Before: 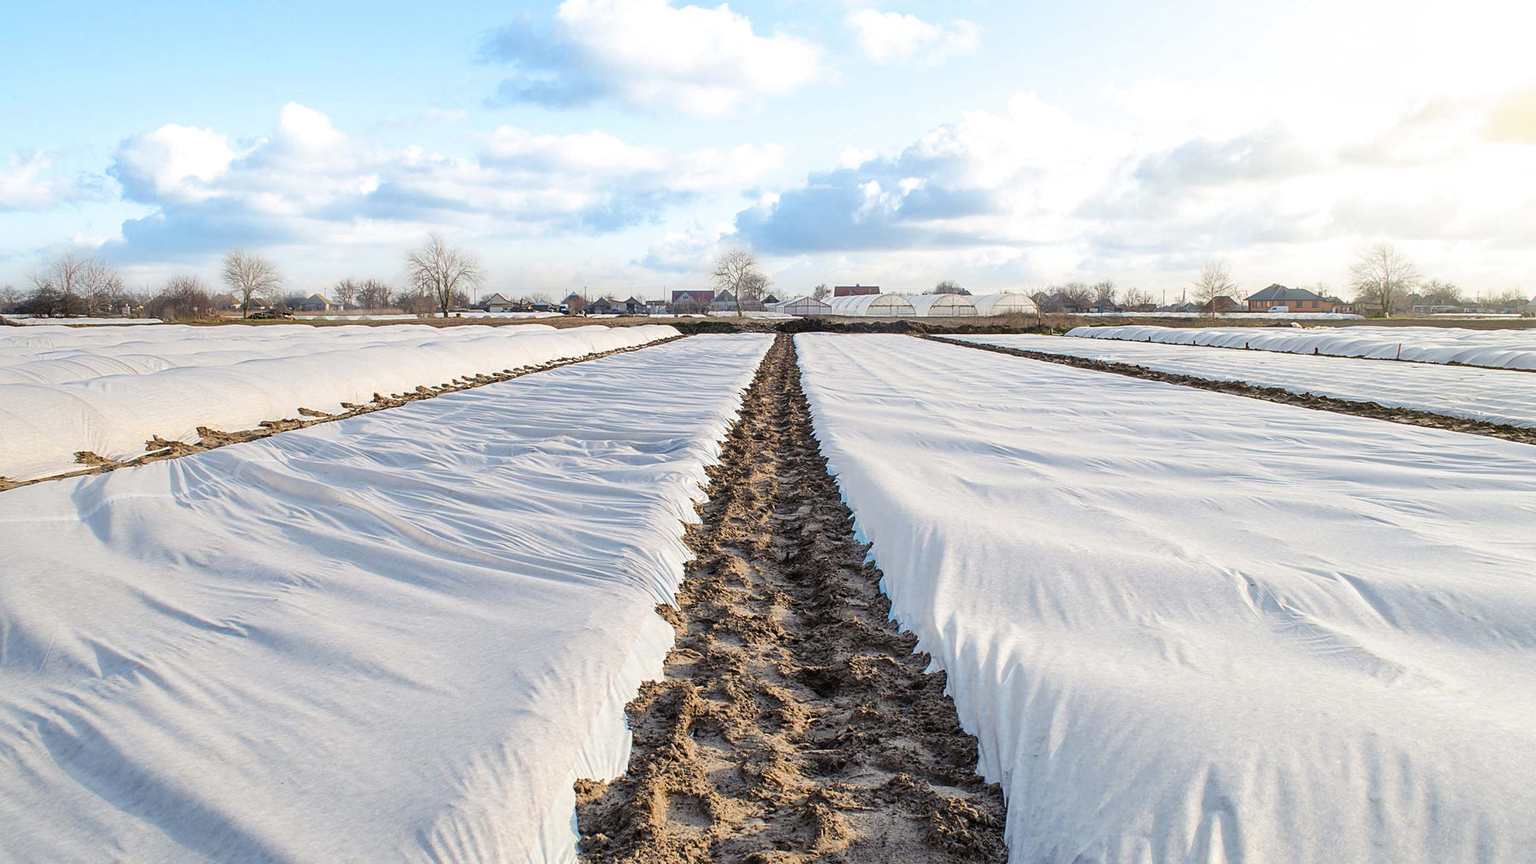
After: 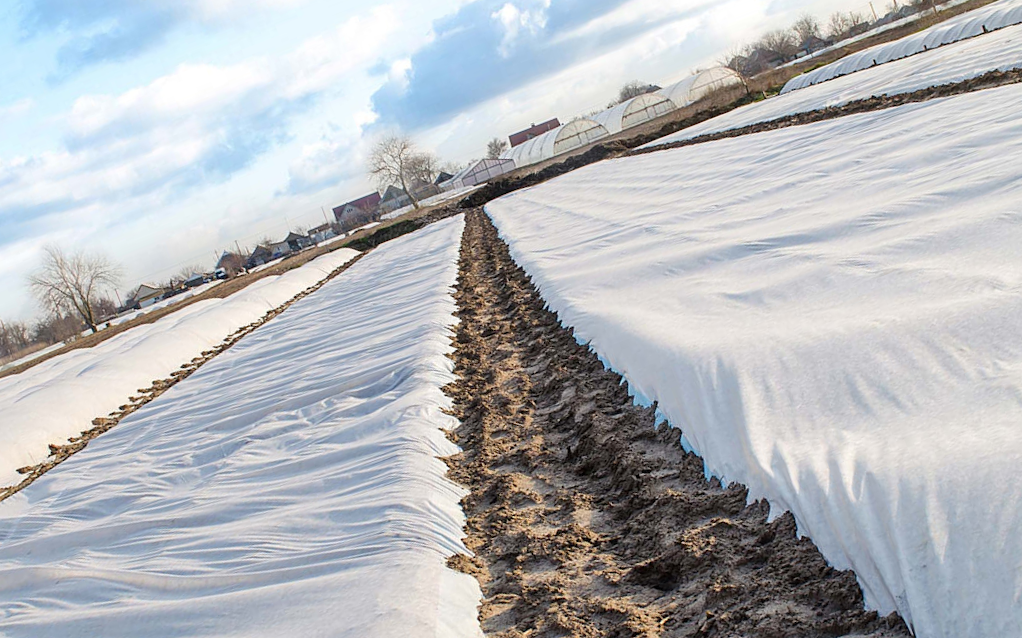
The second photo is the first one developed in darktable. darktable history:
crop and rotate: angle 20.88°, left 6.804%, right 4.18%, bottom 1.148%
